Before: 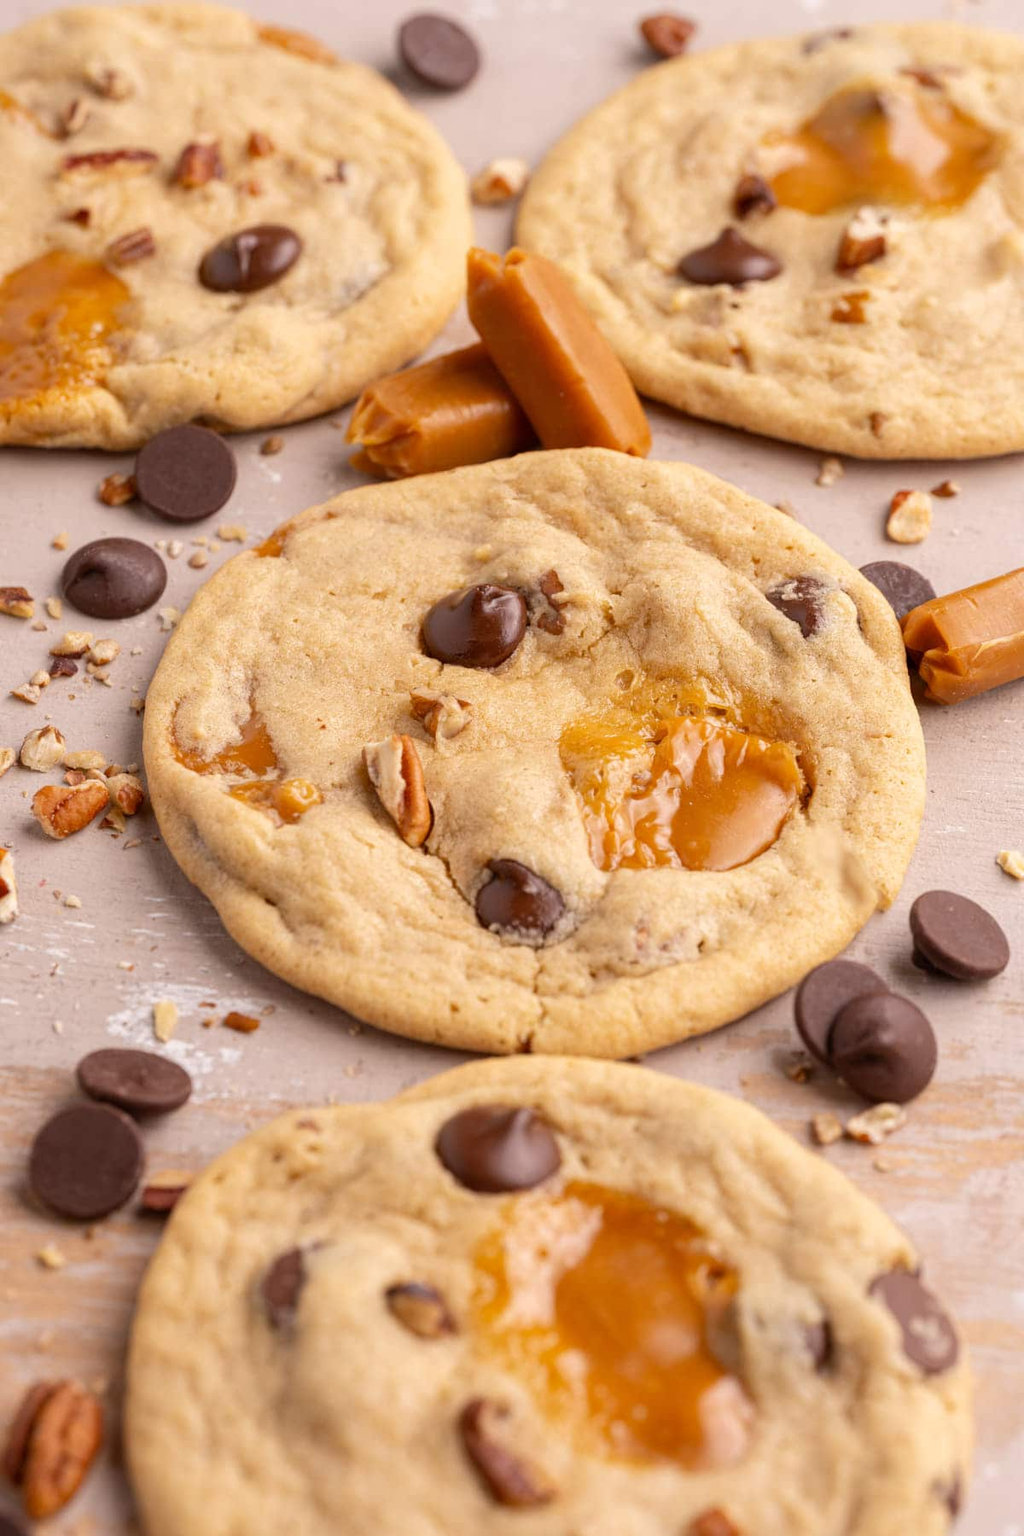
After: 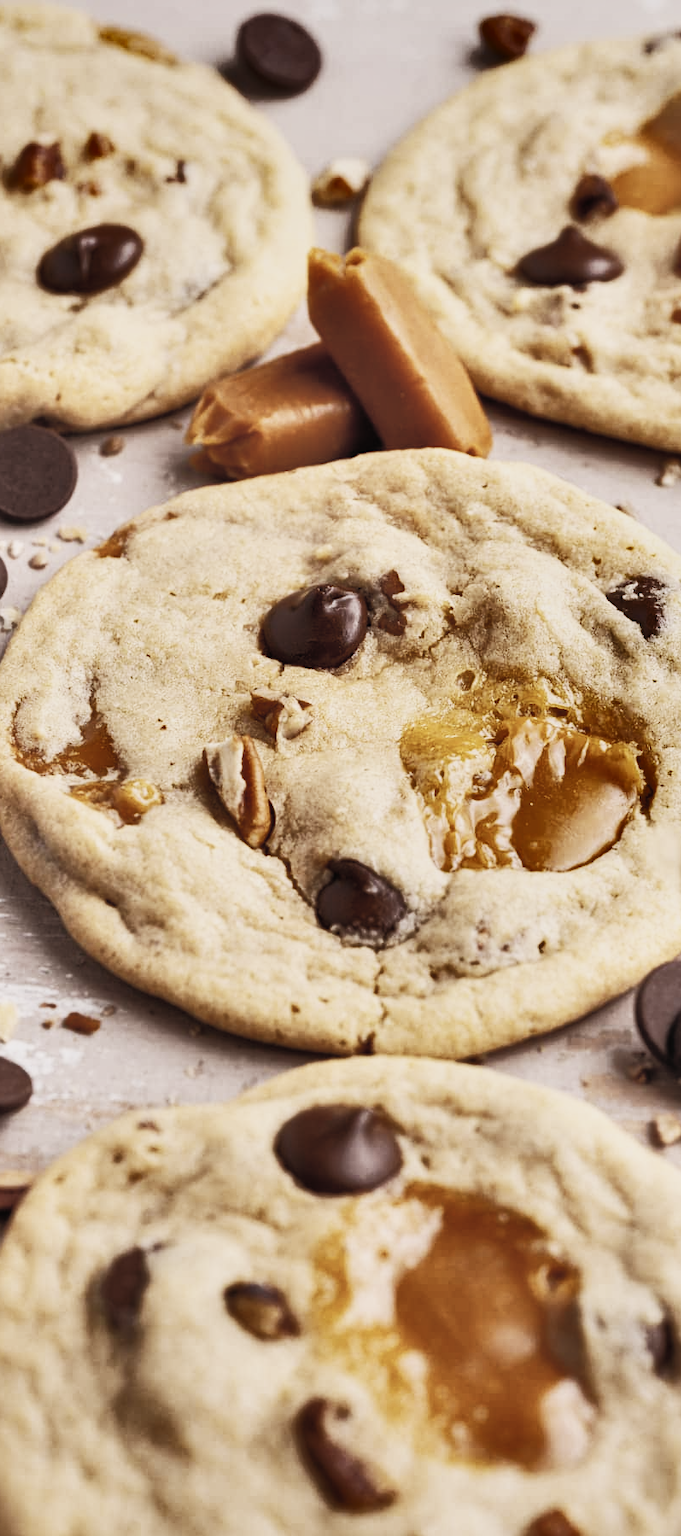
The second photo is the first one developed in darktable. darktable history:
exposure: black level correction 0, exposure 0.69 EV, compensate highlight preservation false
tone equalizer: -8 EV -1.99 EV, -7 EV -2 EV, -6 EV -1.99 EV, -5 EV -1.97 EV, -4 EV -1.96 EV, -3 EV -1.99 EV, -2 EV -1.97 EV, -1 EV -1.61 EV, +0 EV -1.99 EV, edges refinement/feathering 500, mask exposure compensation -1.57 EV, preserve details no
shadows and highlights: radius 107.95, shadows 45.34, highlights -67.54, low approximation 0.01, soften with gaussian
base curve: curves: ch0 [(0, 0) (0.007, 0.004) (0.027, 0.03) (0.046, 0.07) (0.207, 0.54) (0.442, 0.872) (0.673, 0.972) (1, 1)], preserve colors none
crop and rotate: left 15.641%, right 17.798%
contrast brightness saturation: brightness 0.186, saturation -0.485
